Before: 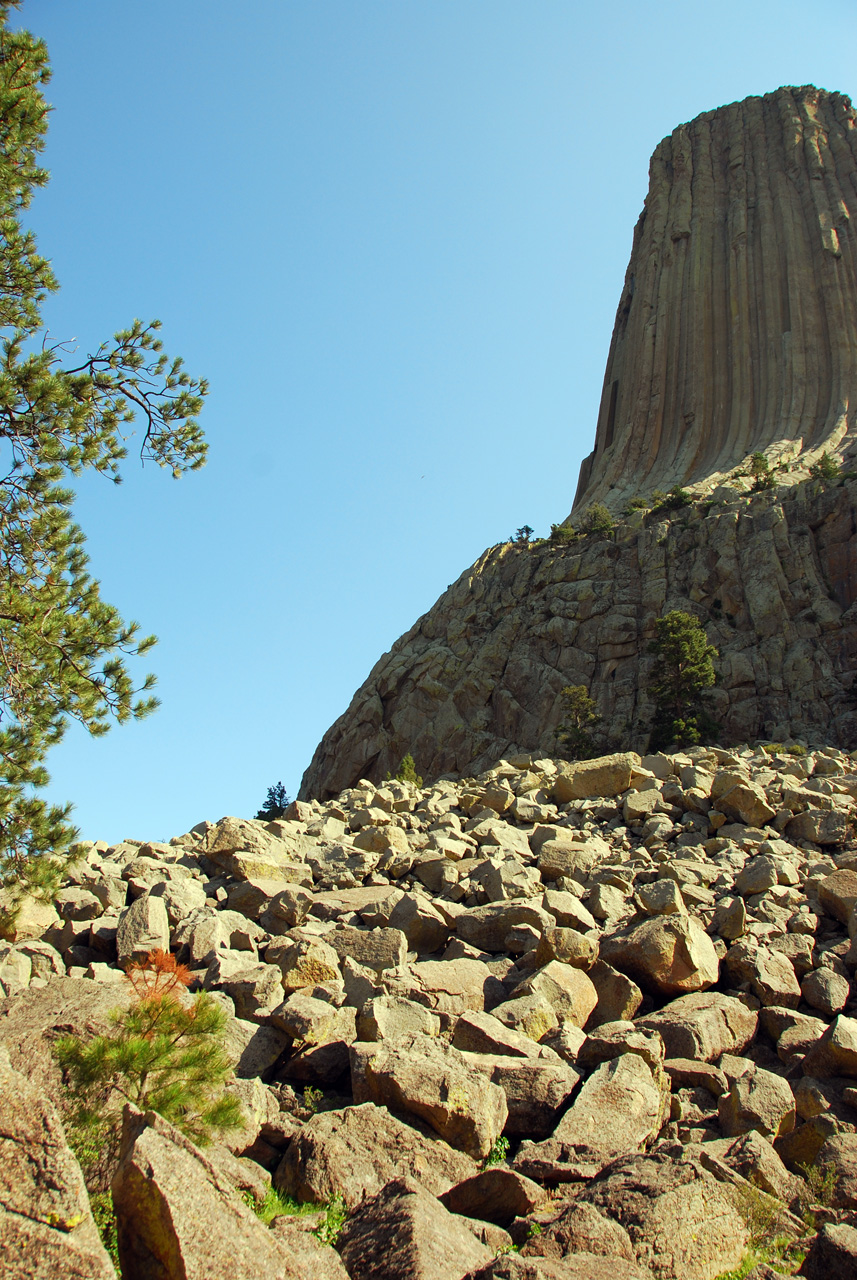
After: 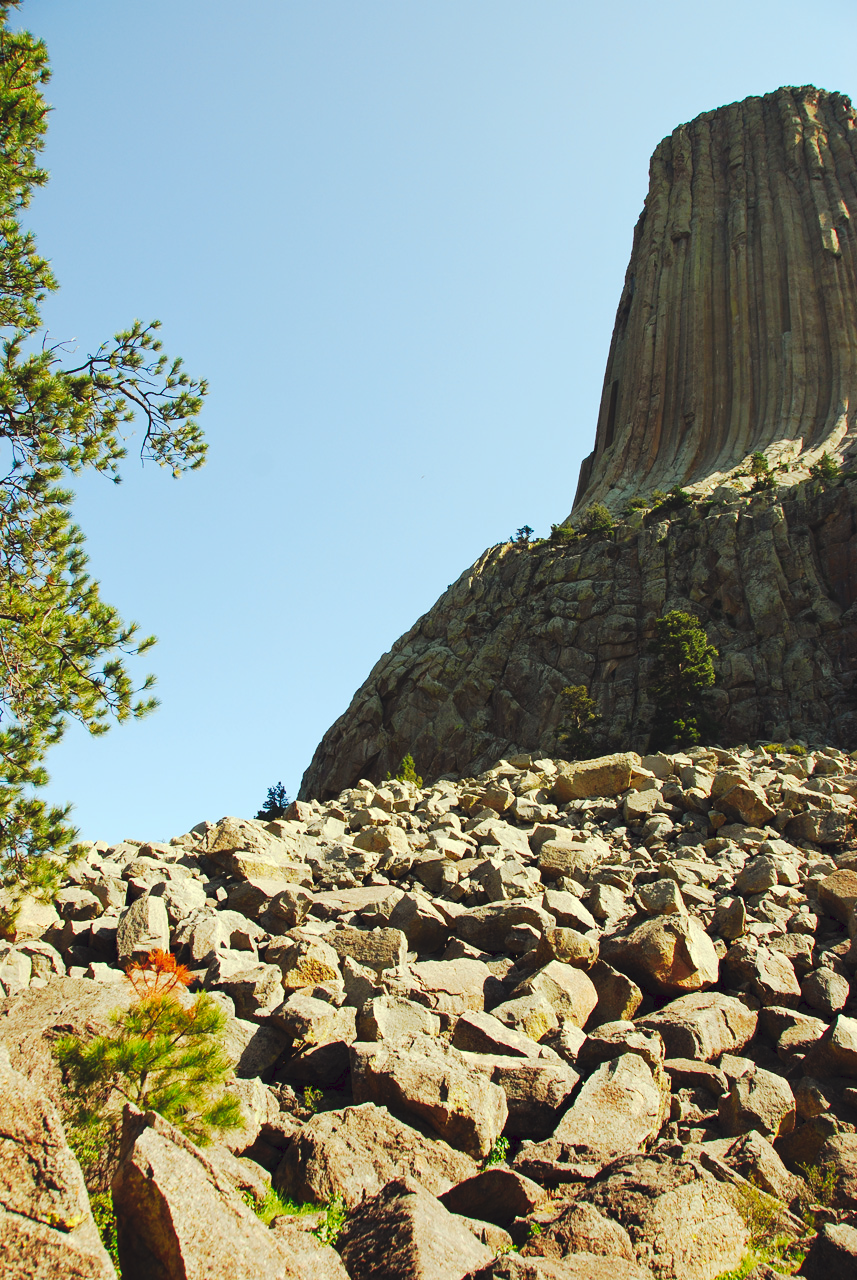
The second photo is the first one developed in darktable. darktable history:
tone equalizer: on, module defaults
tone curve: curves: ch0 [(0, 0) (0.003, 0.062) (0.011, 0.07) (0.025, 0.083) (0.044, 0.094) (0.069, 0.105) (0.1, 0.117) (0.136, 0.136) (0.177, 0.164) (0.224, 0.201) (0.277, 0.256) (0.335, 0.335) (0.399, 0.424) (0.468, 0.529) (0.543, 0.641) (0.623, 0.725) (0.709, 0.787) (0.801, 0.849) (0.898, 0.917) (1, 1)], preserve colors none
